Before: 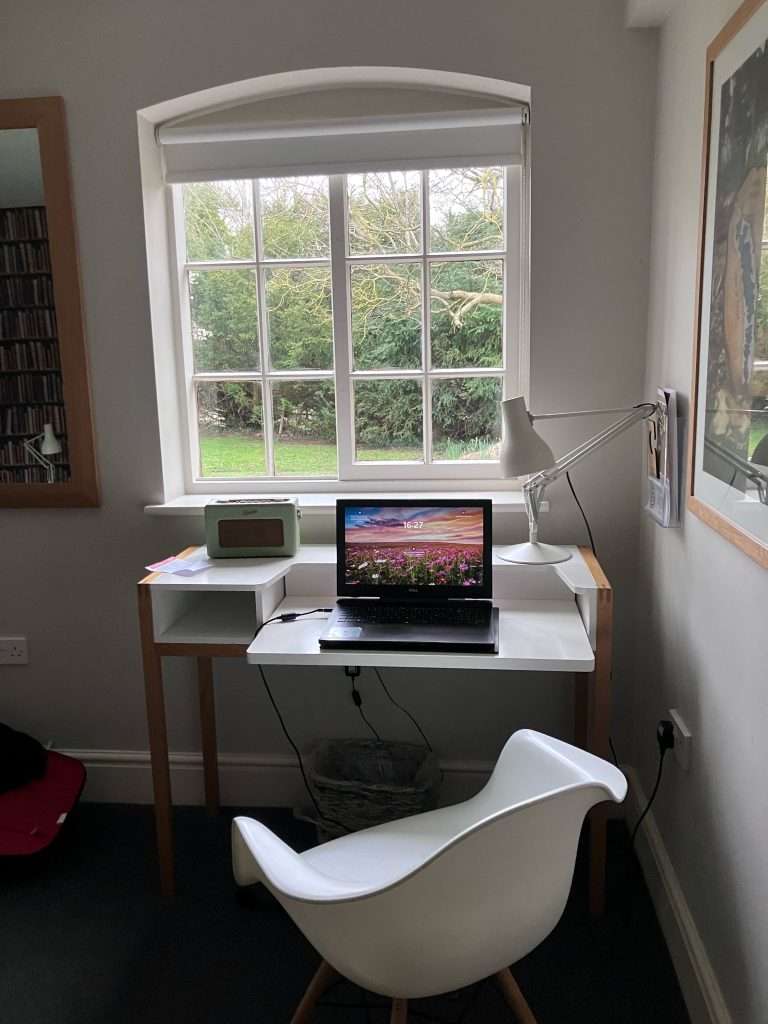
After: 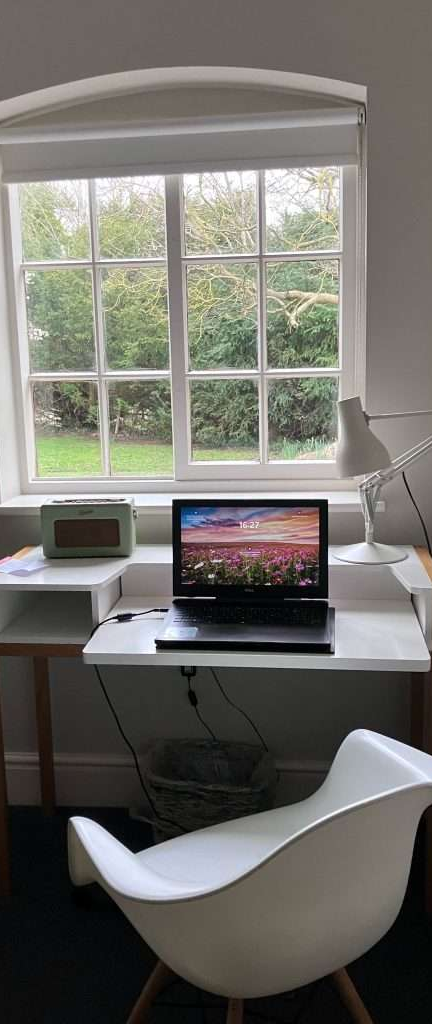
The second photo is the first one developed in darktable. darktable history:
crop: left 21.406%, right 22.173%
